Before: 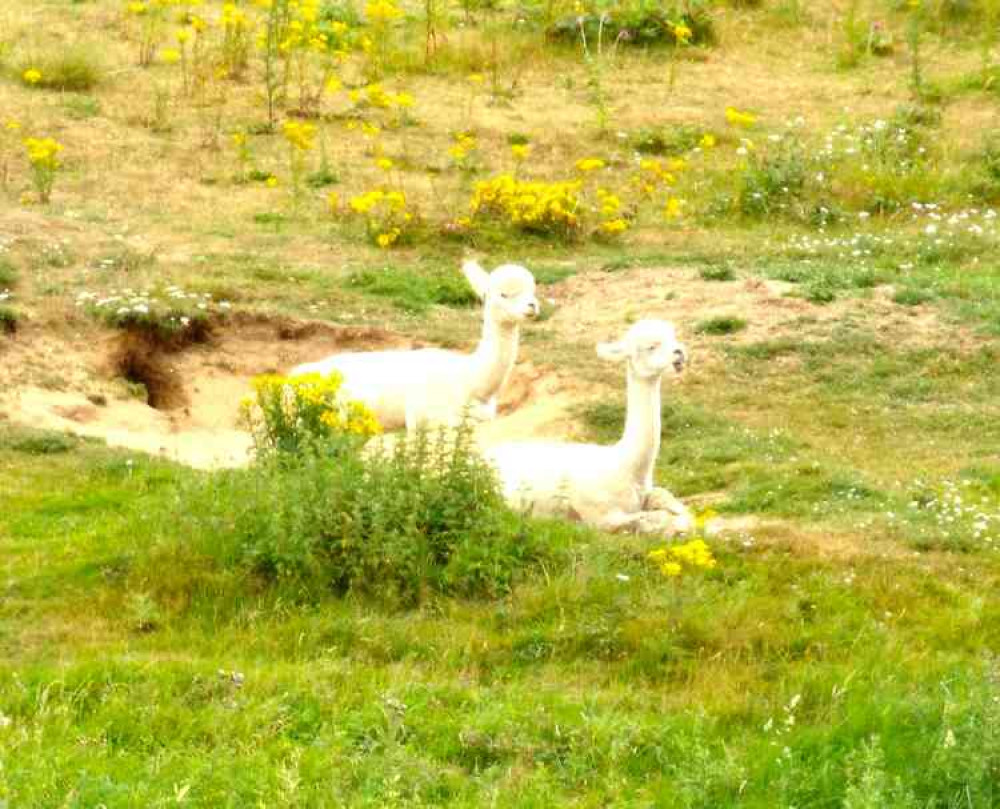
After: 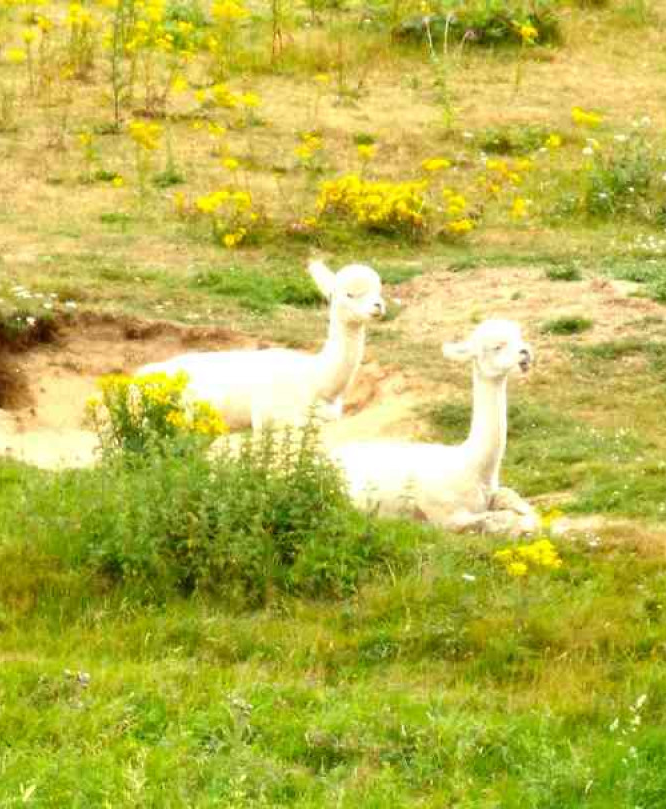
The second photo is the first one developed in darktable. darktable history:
crop: left 15.416%, right 17.902%
